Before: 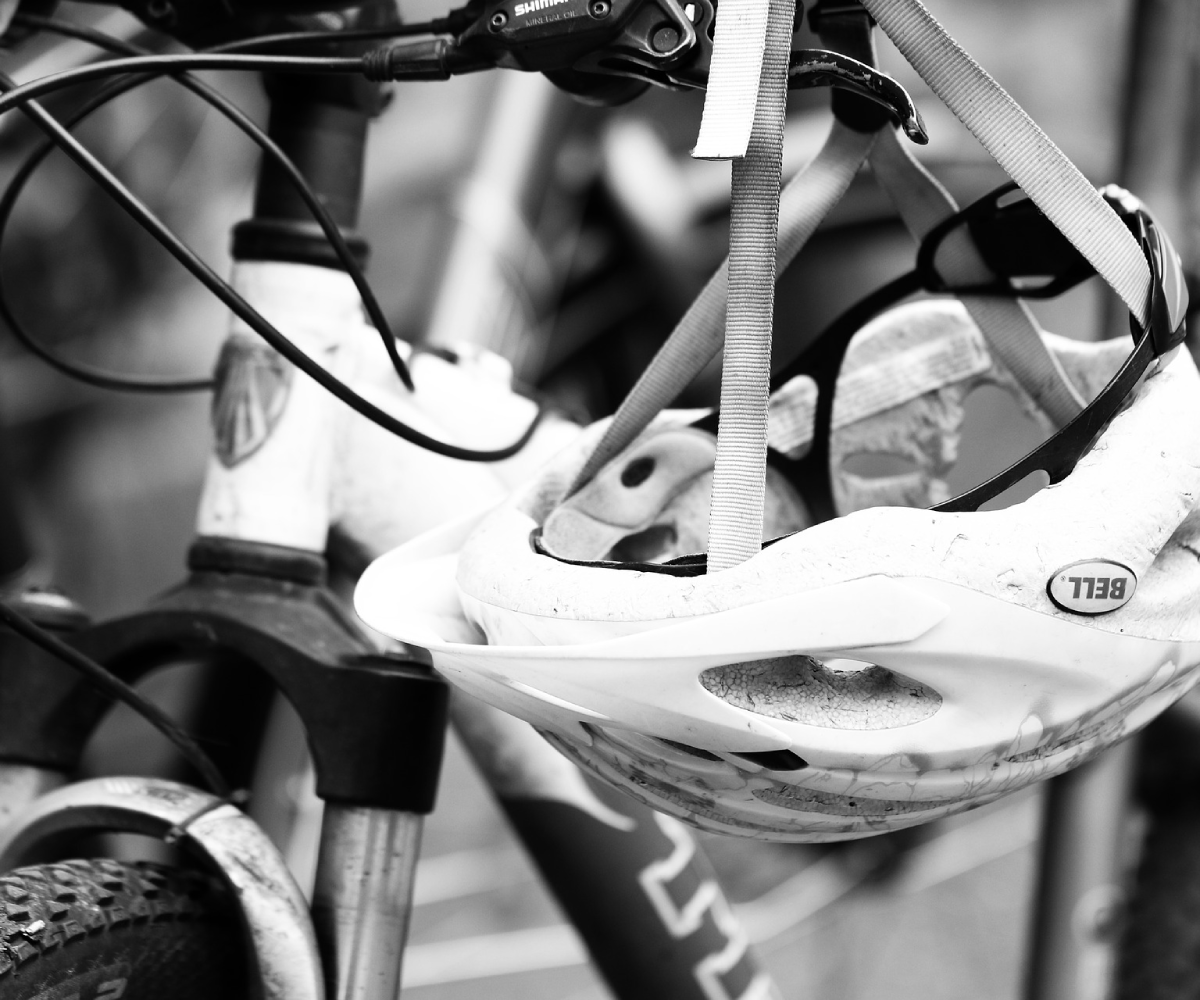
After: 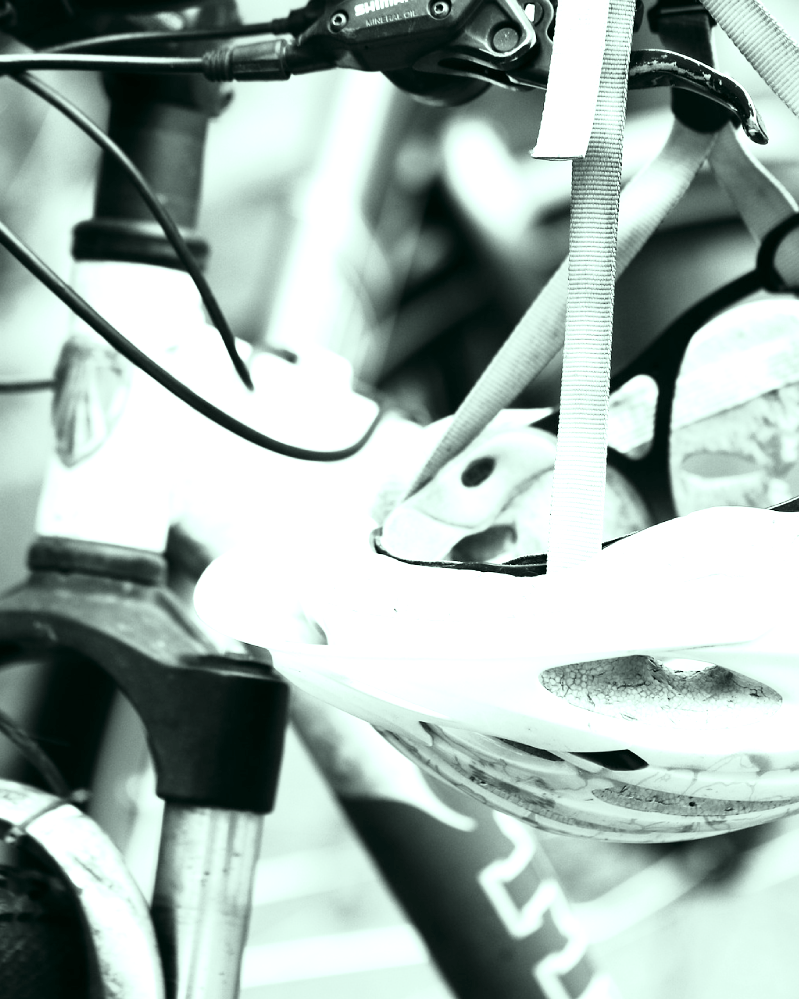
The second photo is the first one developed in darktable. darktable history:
color correction: highlights a* -7.33, highlights b* 1.26, shadows a* -3.55, saturation 1.4
crop and rotate: left 13.409%, right 19.924%
contrast brightness saturation: saturation -0.05
exposure: black level correction 0, exposure 1.198 EV, compensate exposure bias true, compensate highlight preservation false
tone curve: curves: ch0 [(0, 0) (0.091, 0.077) (0.517, 0.574) (0.745, 0.82) (0.844, 0.908) (0.909, 0.942) (1, 0.973)]; ch1 [(0, 0) (0.437, 0.404) (0.5, 0.5) (0.534, 0.554) (0.58, 0.603) (0.616, 0.649) (1, 1)]; ch2 [(0, 0) (0.442, 0.415) (0.5, 0.5) (0.535, 0.557) (0.585, 0.62) (1, 1)], color space Lab, independent channels, preserve colors none
color zones: curves: ch1 [(0.239, 0.552) (0.75, 0.5)]; ch2 [(0.25, 0.462) (0.749, 0.457)], mix 25.94%
